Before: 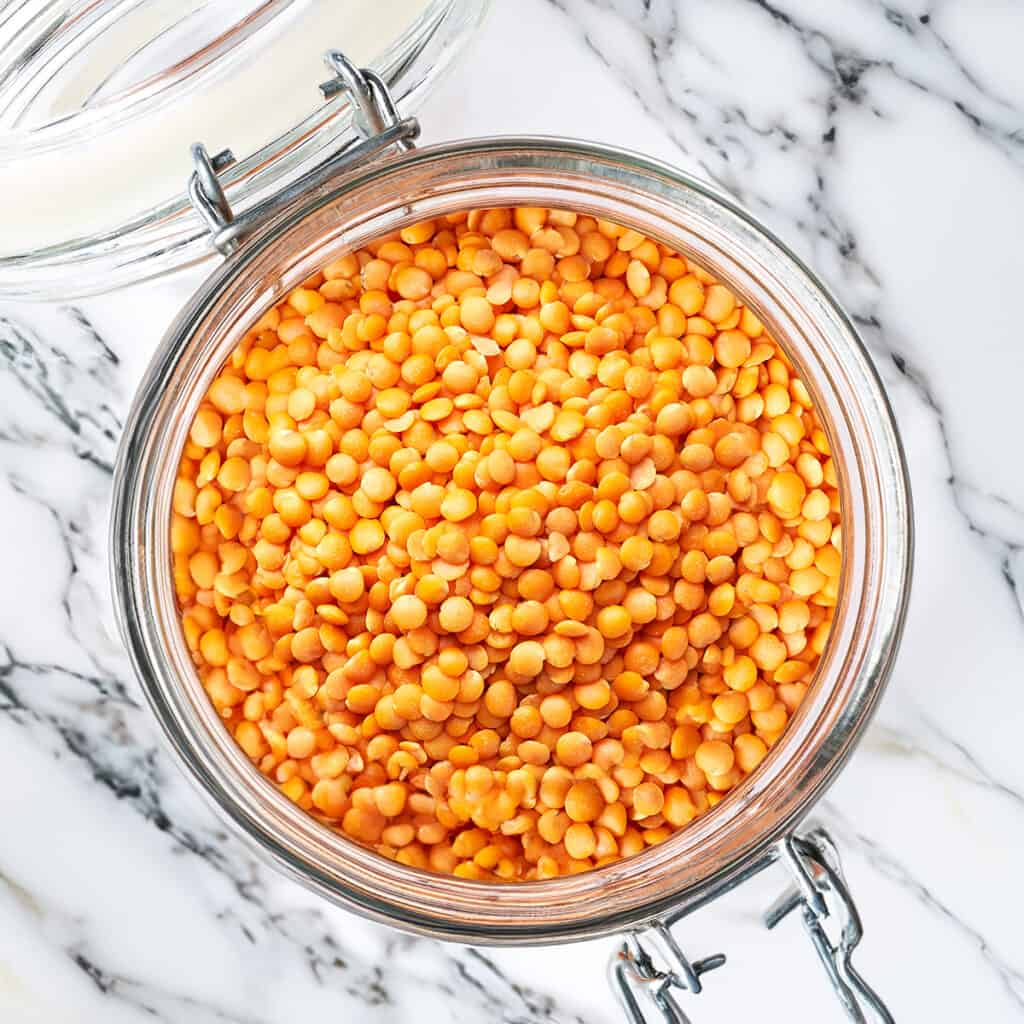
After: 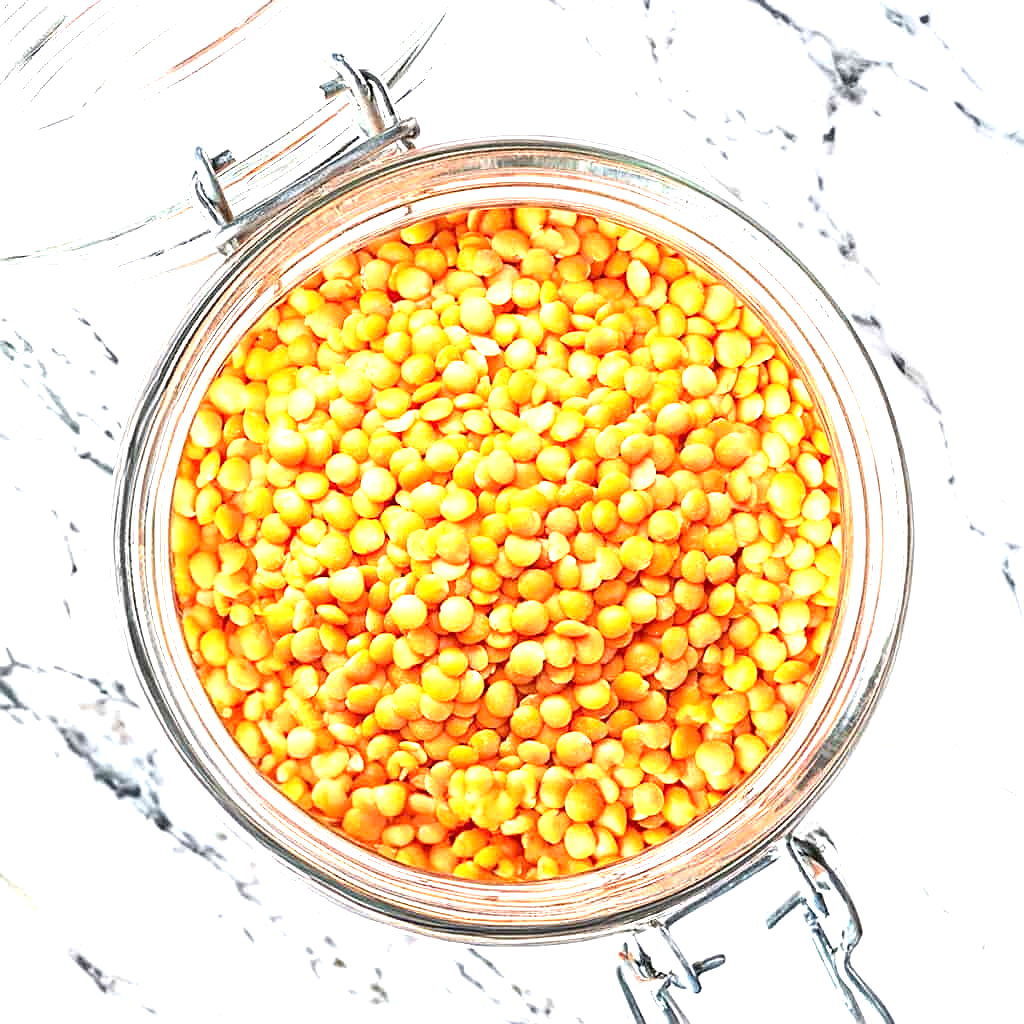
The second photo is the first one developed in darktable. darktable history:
exposure: black level correction 0, exposure 1.102 EV, compensate highlight preservation false
sharpen: on, module defaults
